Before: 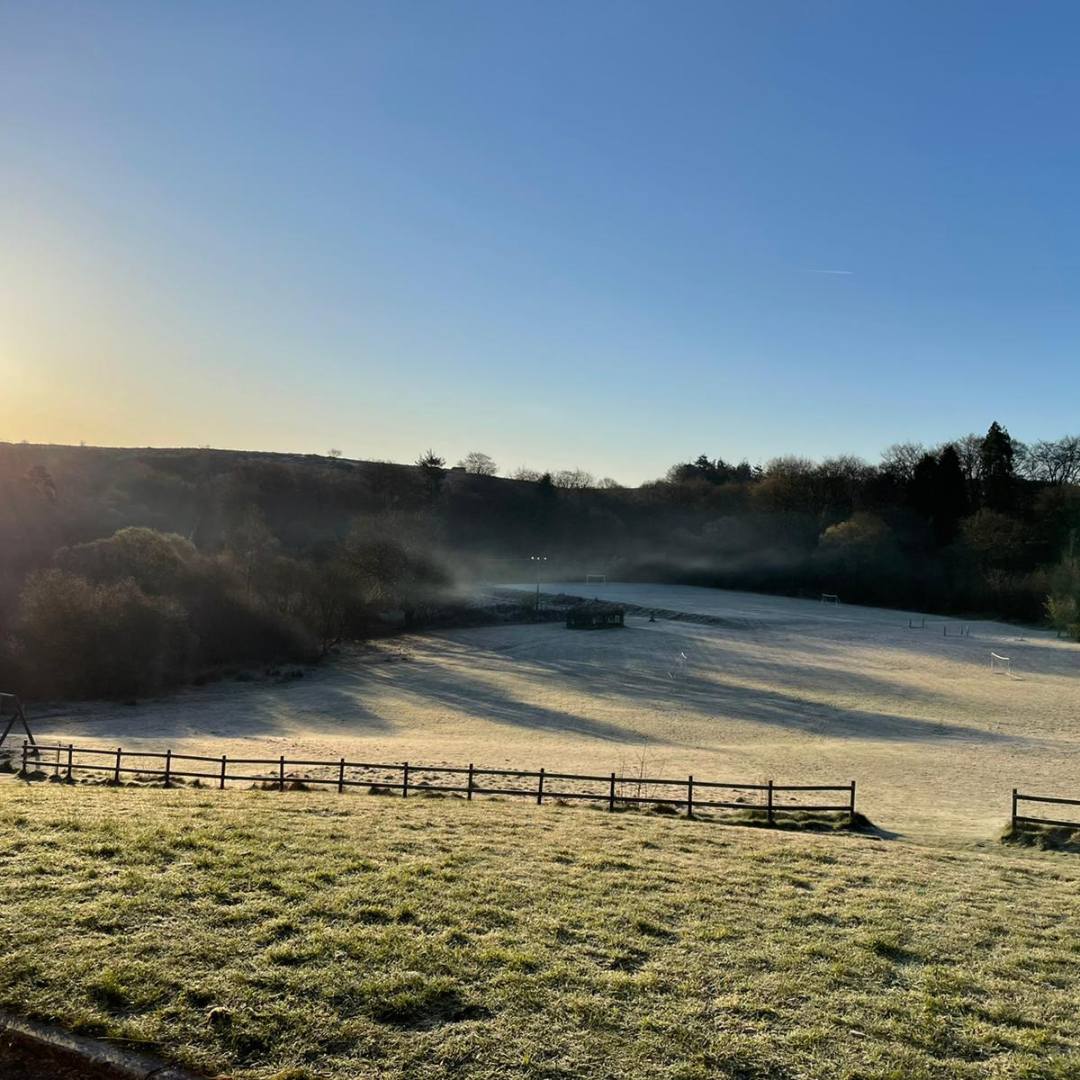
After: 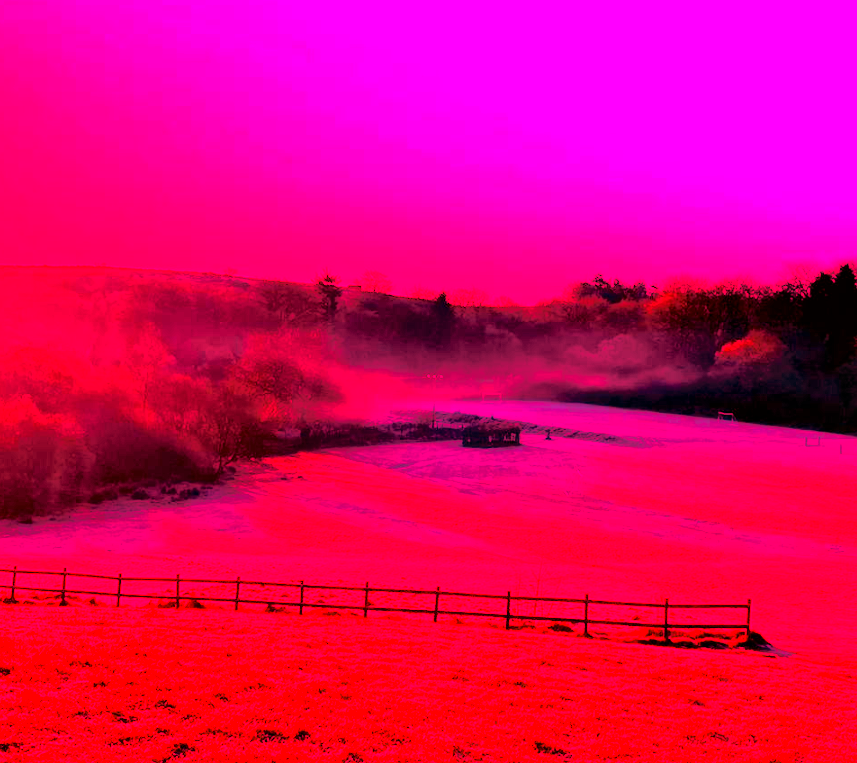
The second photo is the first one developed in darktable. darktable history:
global tonemap: drago (1, 100), detail 1
tone curve: curves: ch0 [(0, 0) (0.058, 0.039) (0.168, 0.123) (0.282, 0.327) (0.45, 0.534) (0.676, 0.751) (0.89, 0.919) (1, 1)]; ch1 [(0, 0) (0.094, 0.081) (0.285, 0.299) (0.385, 0.403) (0.447, 0.455) (0.495, 0.496) (0.544, 0.552) (0.589, 0.612) (0.722, 0.728) (1, 1)]; ch2 [(0, 0) (0.257, 0.217) (0.43, 0.421) (0.498, 0.507) (0.531, 0.544) (0.56, 0.579) (0.625, 0.66) (1, 1)], color space Lab, independent channels, preserve colors none
color balance rgb: linear chroma grading › global chroma 10%, global vibrance 10%, contrast 15%, saturation formula JzAzBz (2021)
crop: left 9.712%, top 16.928%, right 10.845%, bottom 12.332%
white balance: red 4.26, blue 1.802
